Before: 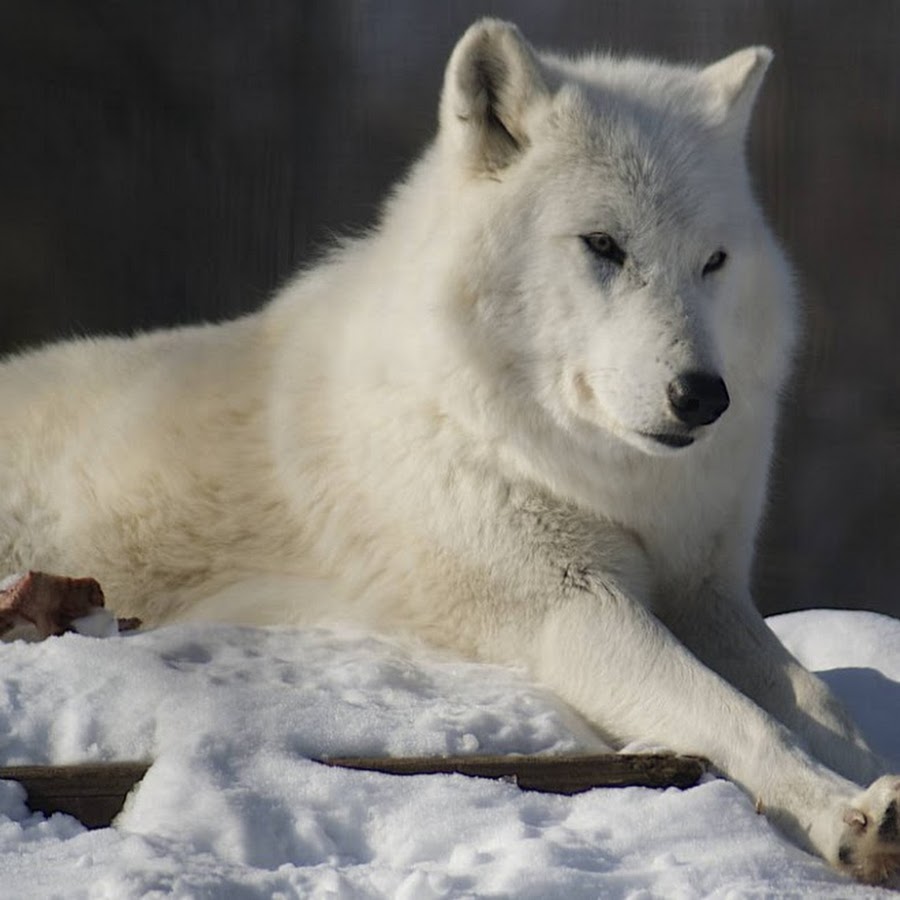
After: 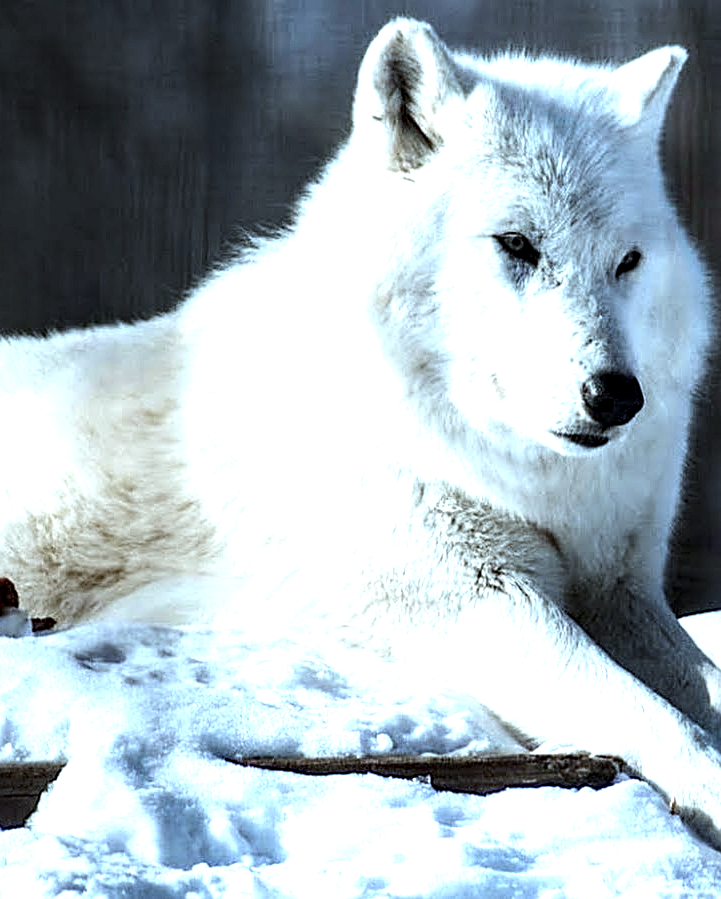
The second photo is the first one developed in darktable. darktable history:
local contrast: highlights 80%, shadows 57%, detail 175%, midtone range 0.595
contrast brightness saturation: contrast 0.103, brightness 0.013, saturation 0.017
exposure: exposure 1 EV, compensate highlight preservation false
crop and rotate: left 9.594%, right 10.265%
tone equalizer: -8 EV -0.45 EV, -7 EV -0.384 EV, -6 EV -0.359 EV, -5 EV -0.213 EV, -3 EV 0.217 EV, -2 EV 0.336 EV, -1 EV 0.413 EV, +0 EV 0.405 EV, edges refinement/feathering 500, mask exposure compensation -1.57 EV, preserve details no
sharpen: on, module defaults
color correction: highlights a* -8.97, highlights b* -23.83
